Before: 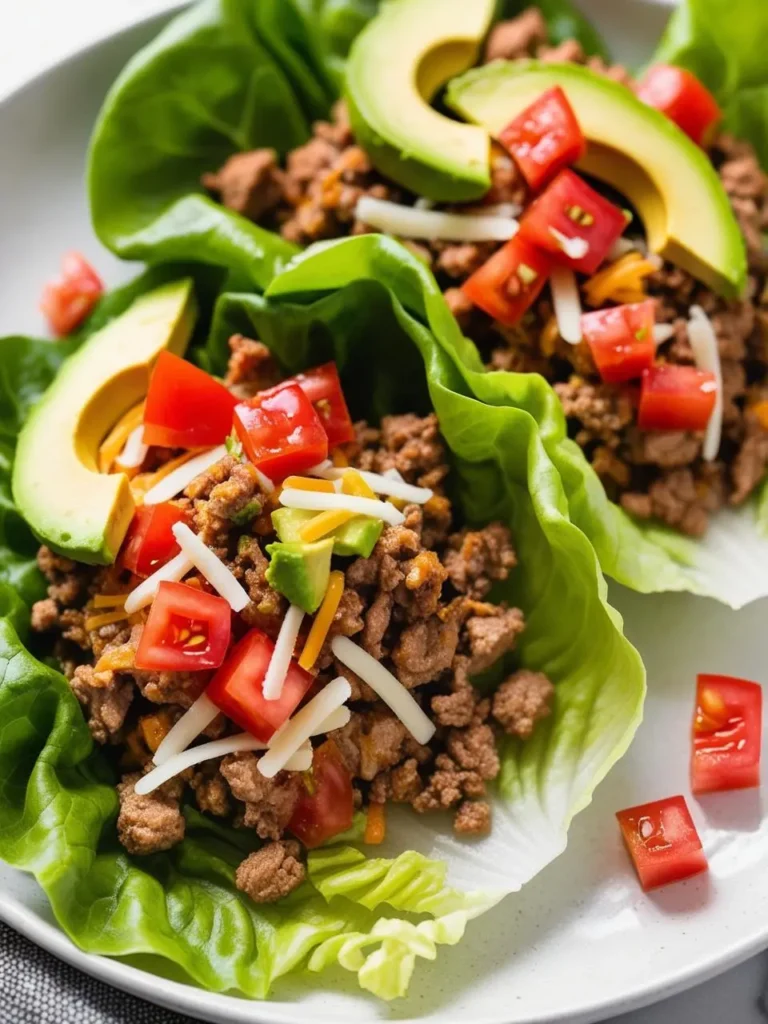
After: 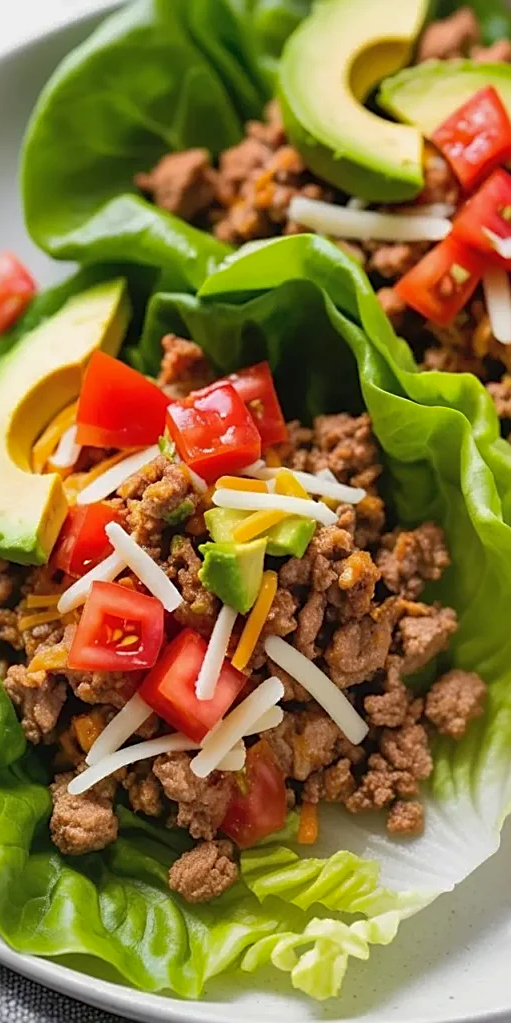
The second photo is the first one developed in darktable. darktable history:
tone equalizer: on, module defaults
shadows and highlights: on, module defaults
sharpen: on, module defaults
crop and rotate: left 8.786%, right 24.548%
